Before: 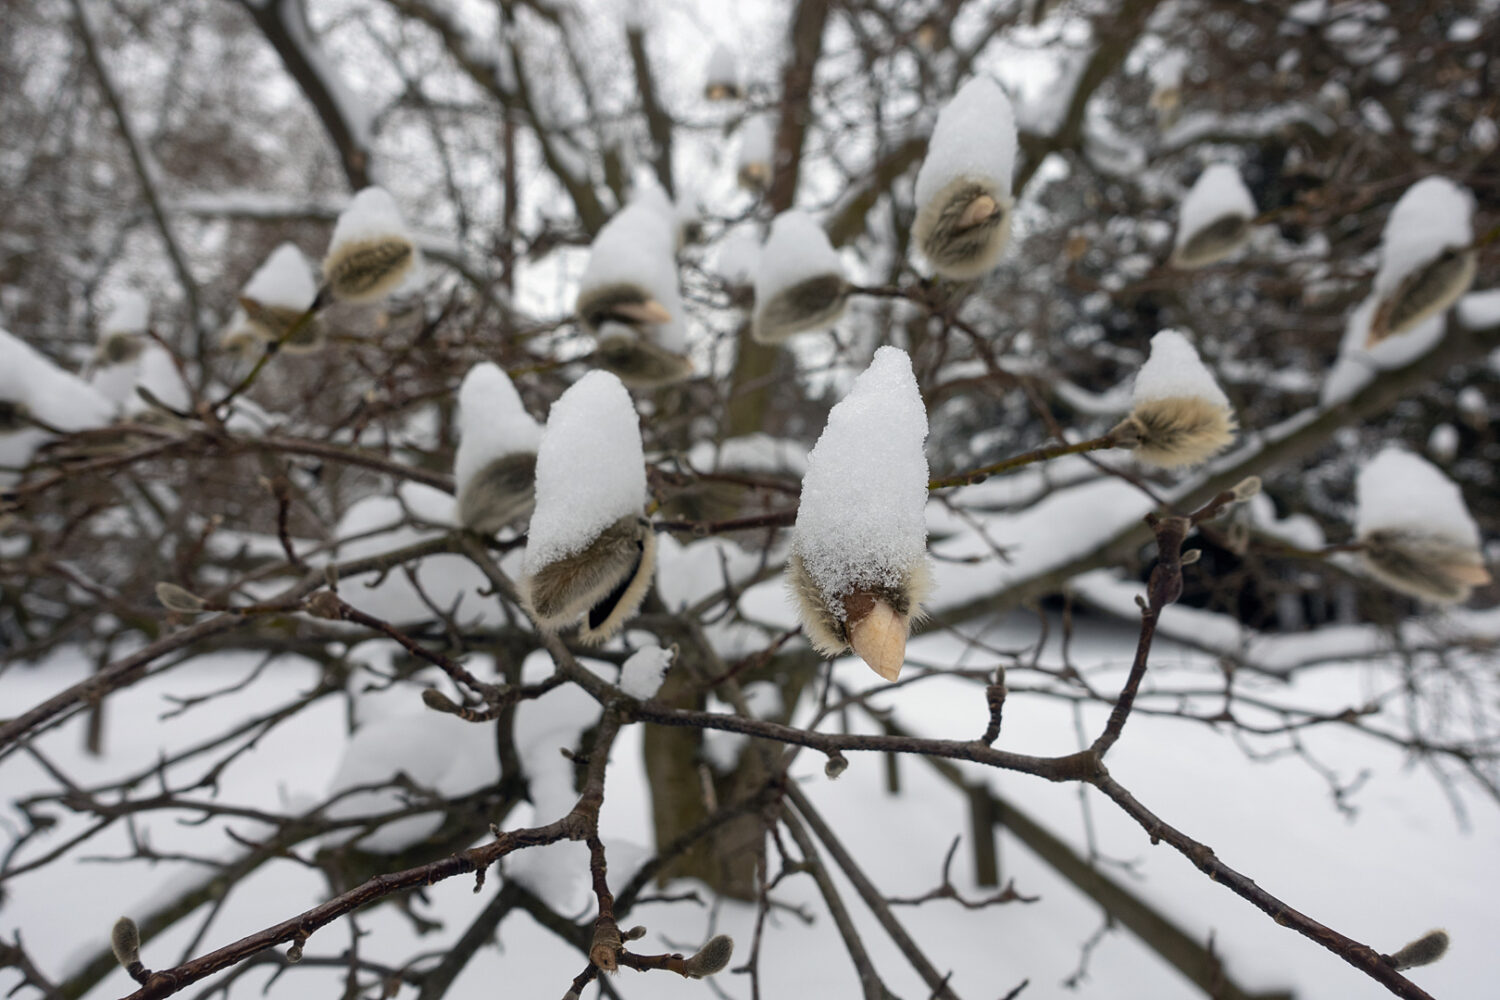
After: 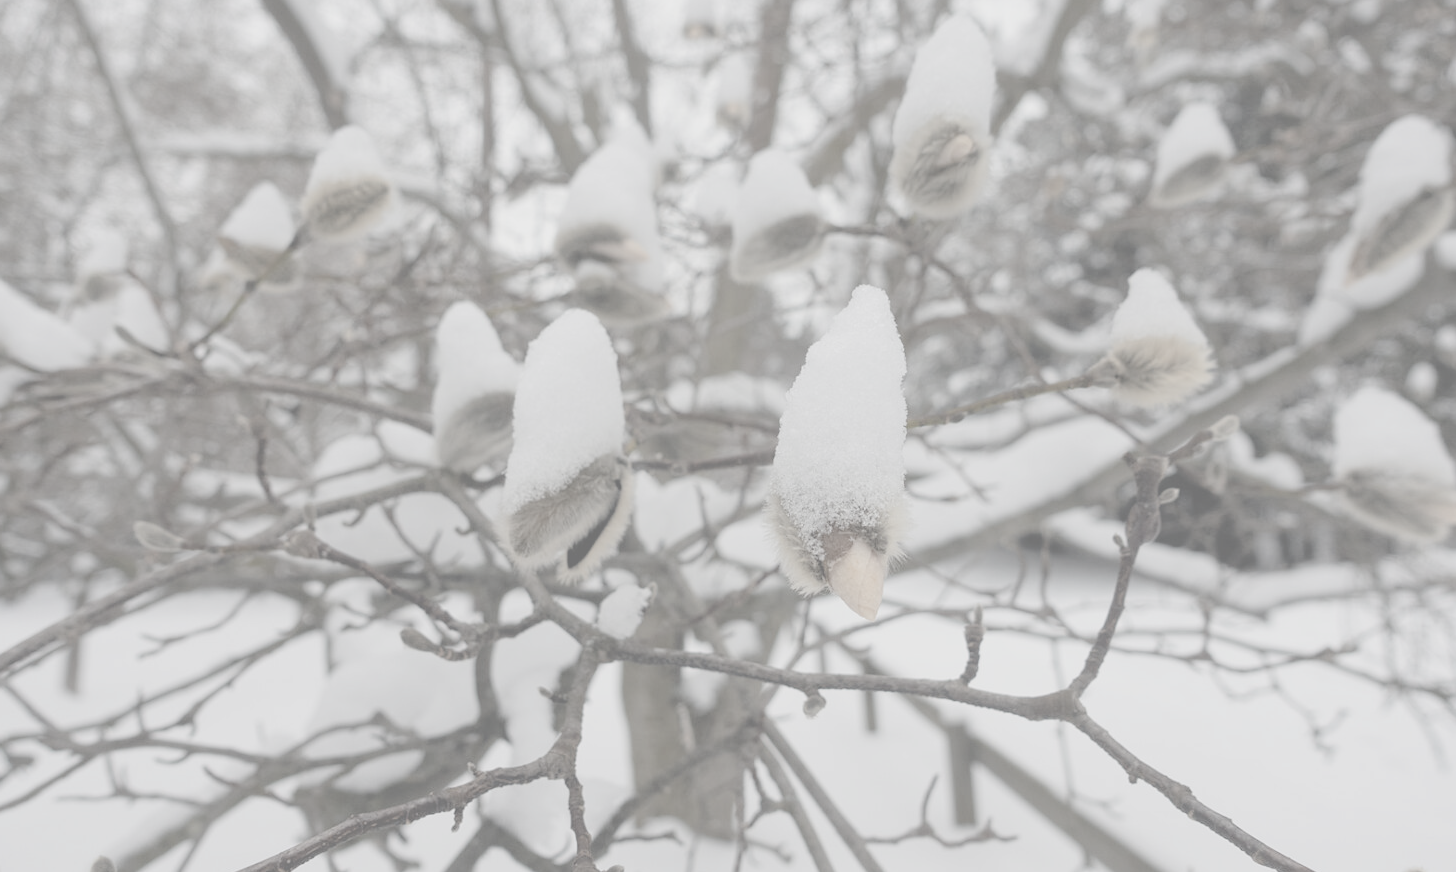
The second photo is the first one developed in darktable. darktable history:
crop: left 1.507%, top 6.147%, right 1.379%, bottom 6.637%
contrast brightness saturation: contrast -0.32, brightness 0.75, saturation -0.78
